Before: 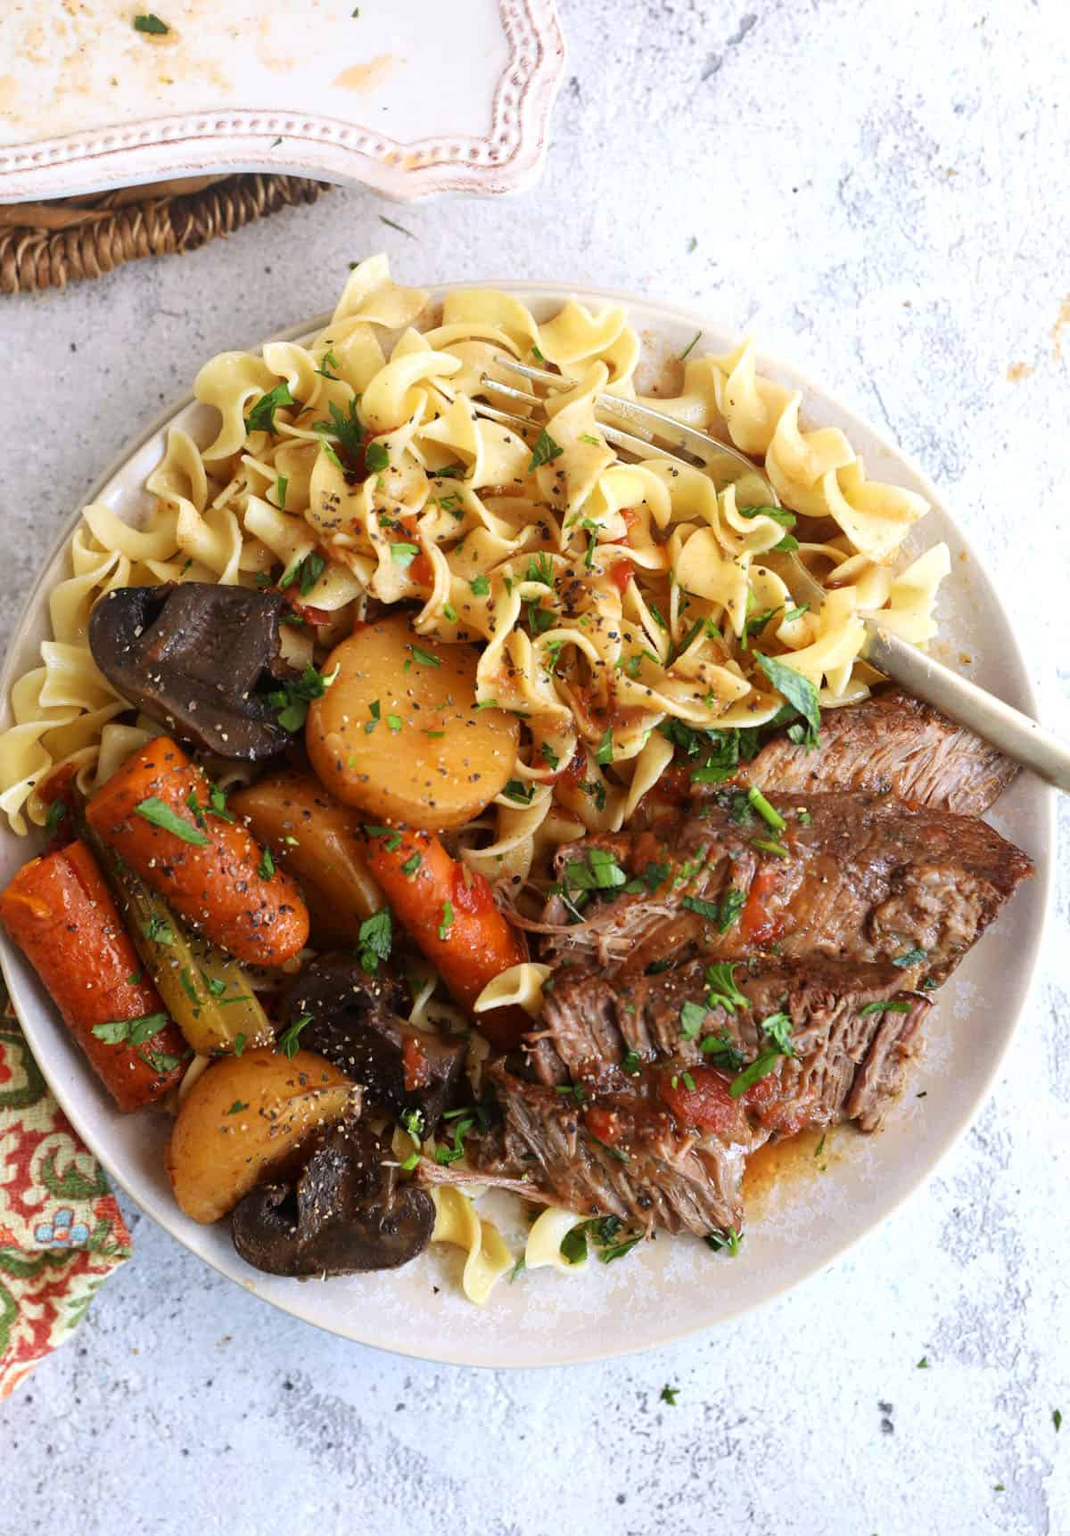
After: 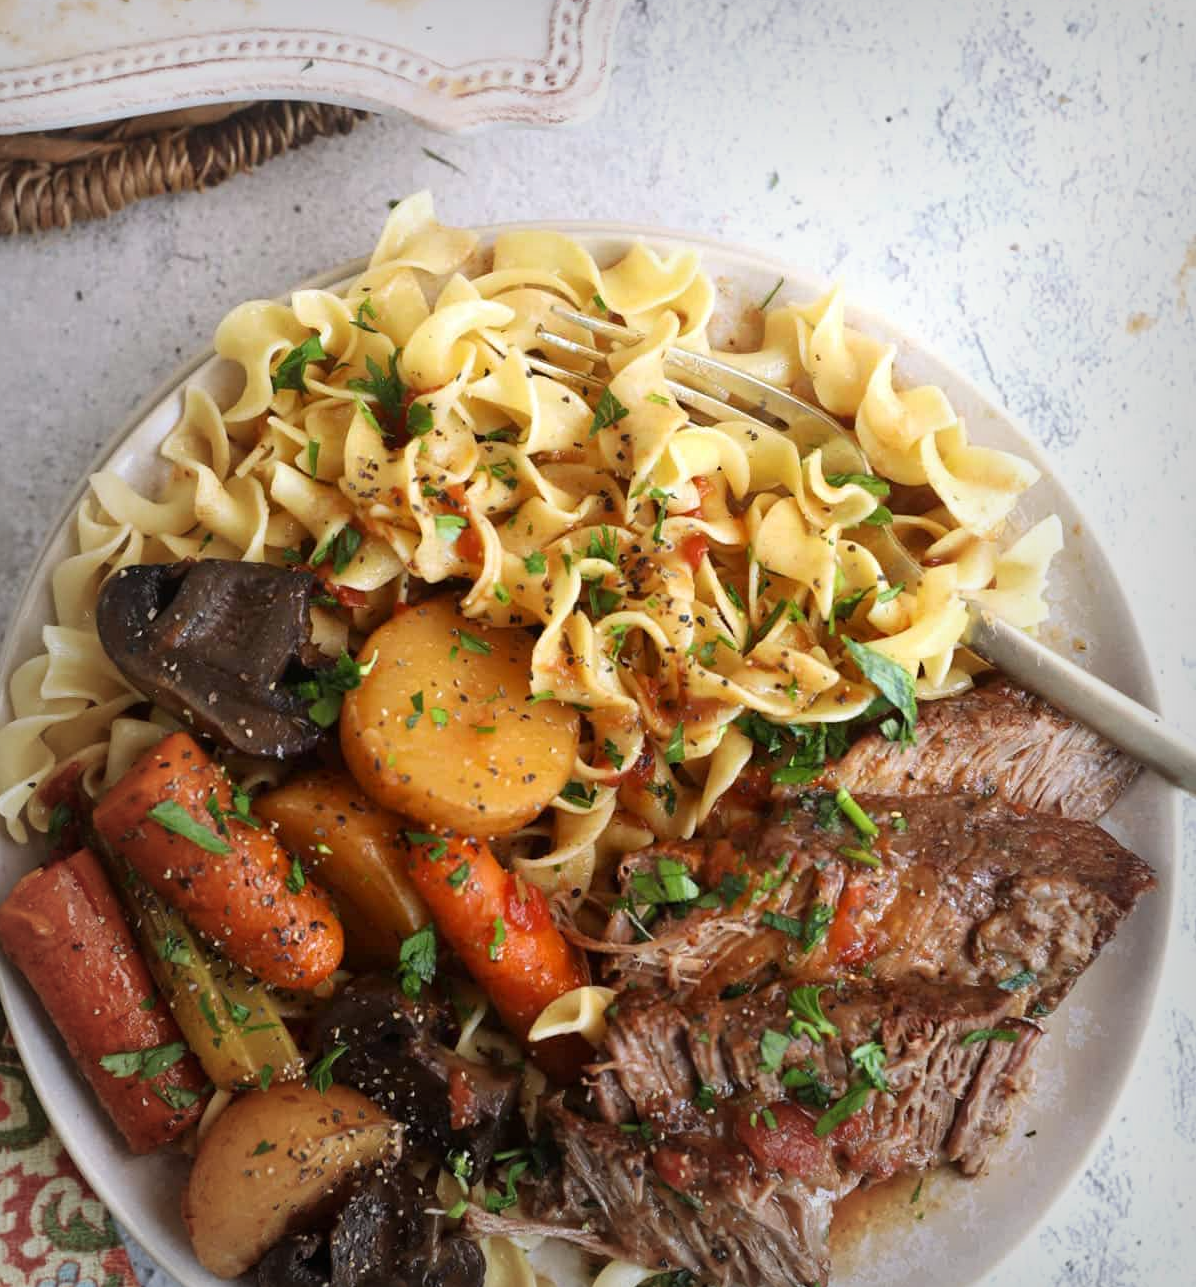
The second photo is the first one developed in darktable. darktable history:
vignetting: fall-off start 53.16%, brightness -0.403, saturation -0.291, automatic ratio true, width/height ratio 1.319, shape 0.224, unbound false
crop: left 0.261%, top 5.47%, bottom 19.792%
